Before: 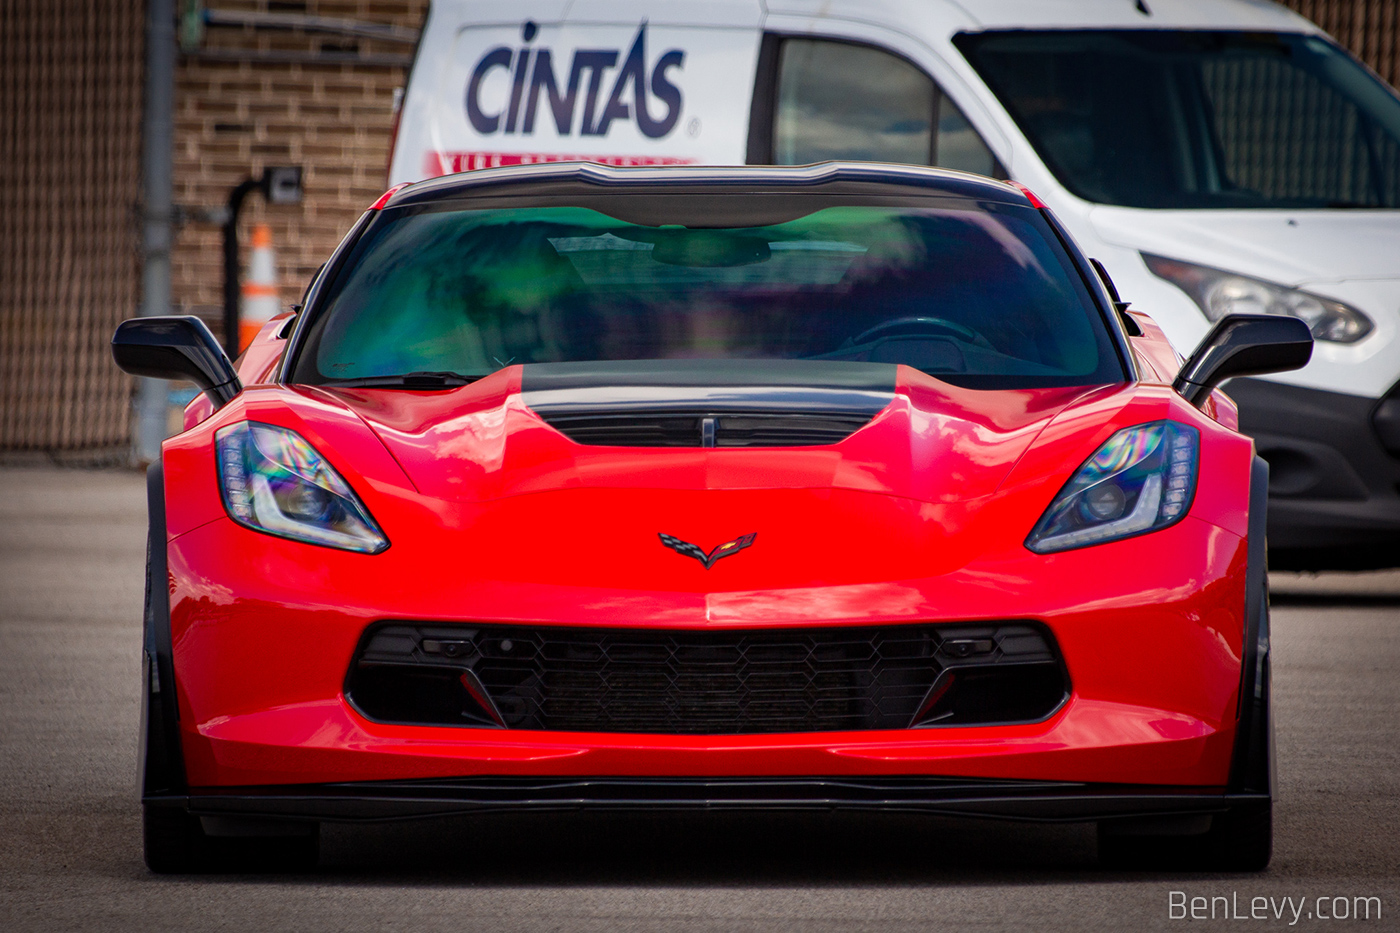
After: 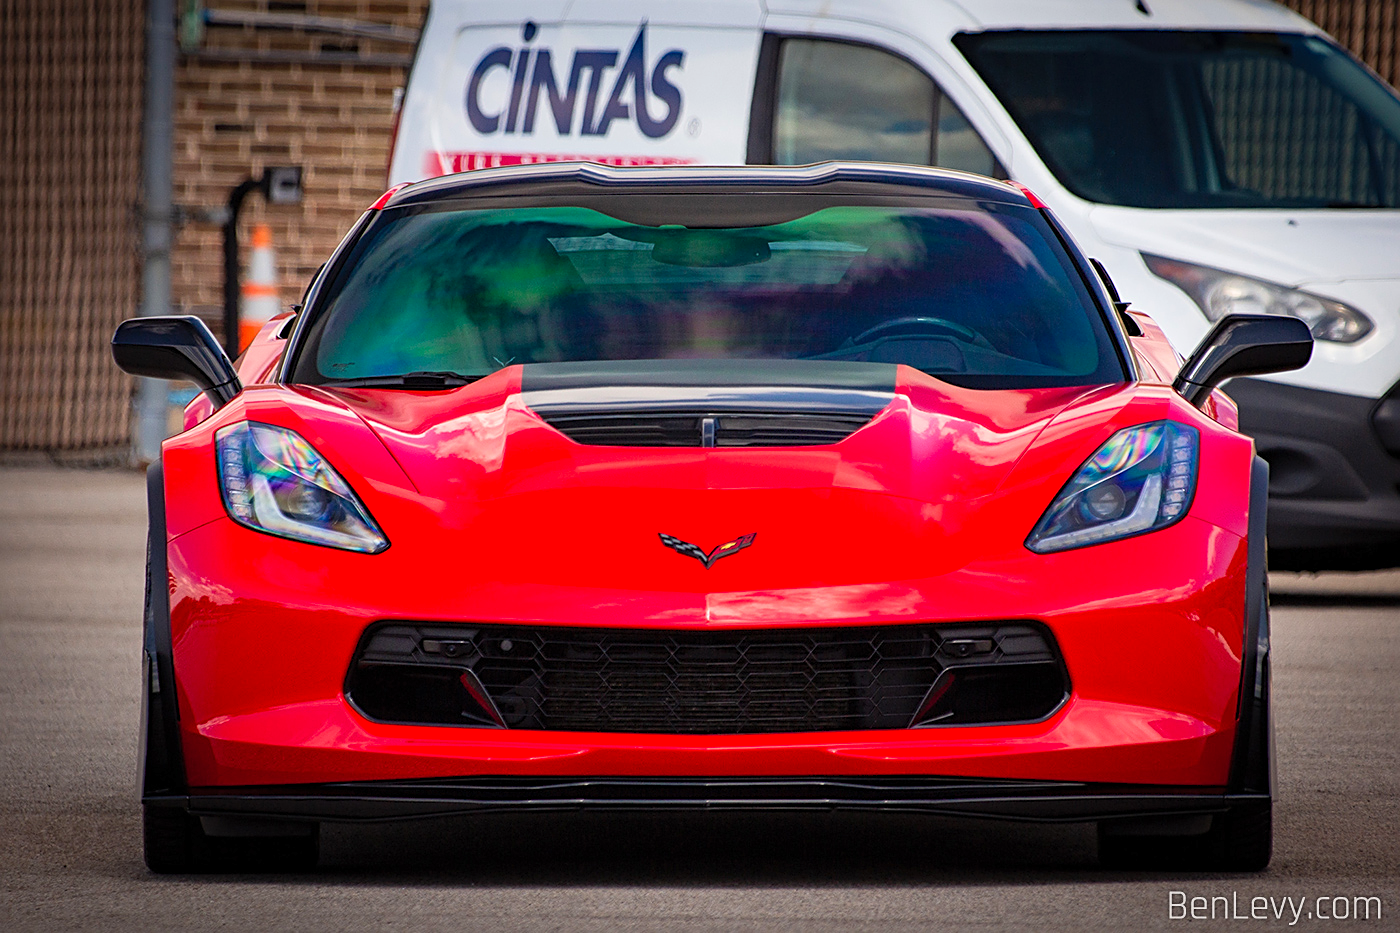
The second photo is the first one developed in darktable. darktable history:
contrast brightness saturation: contrast 0.075, brightness 0.084, saturation 0.178
levels: levels [0, 0.499, 1]
sharpen: on, module defaults
